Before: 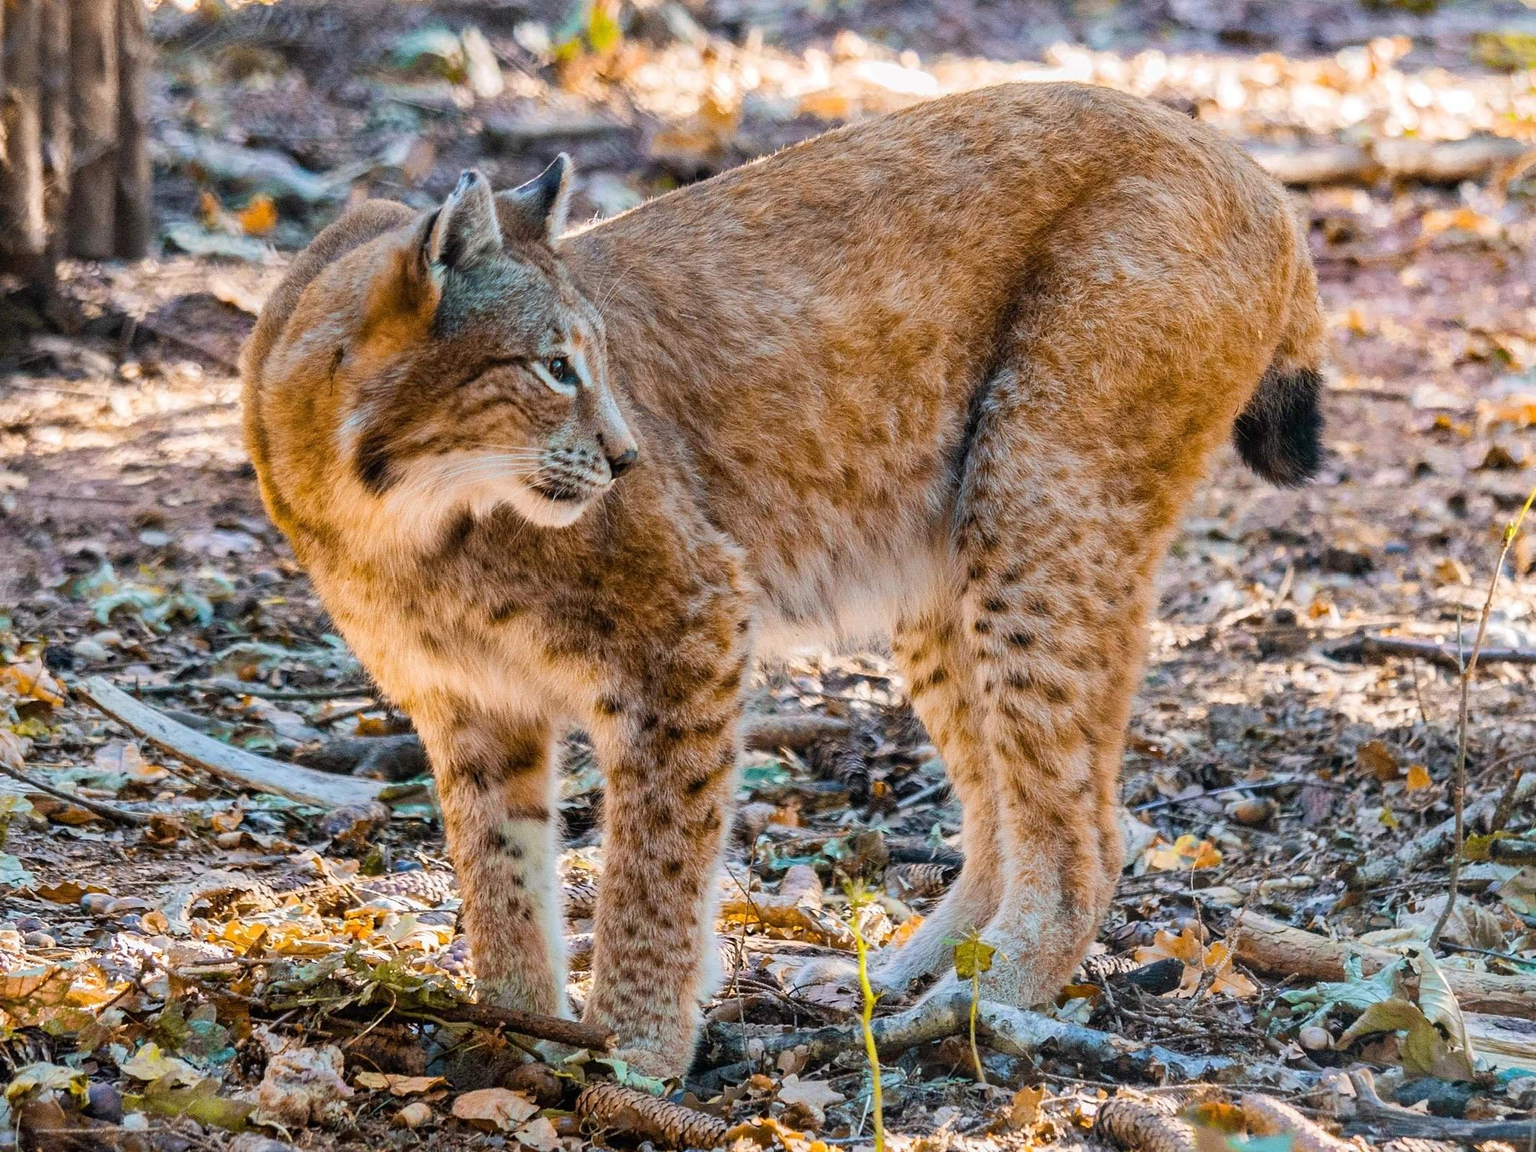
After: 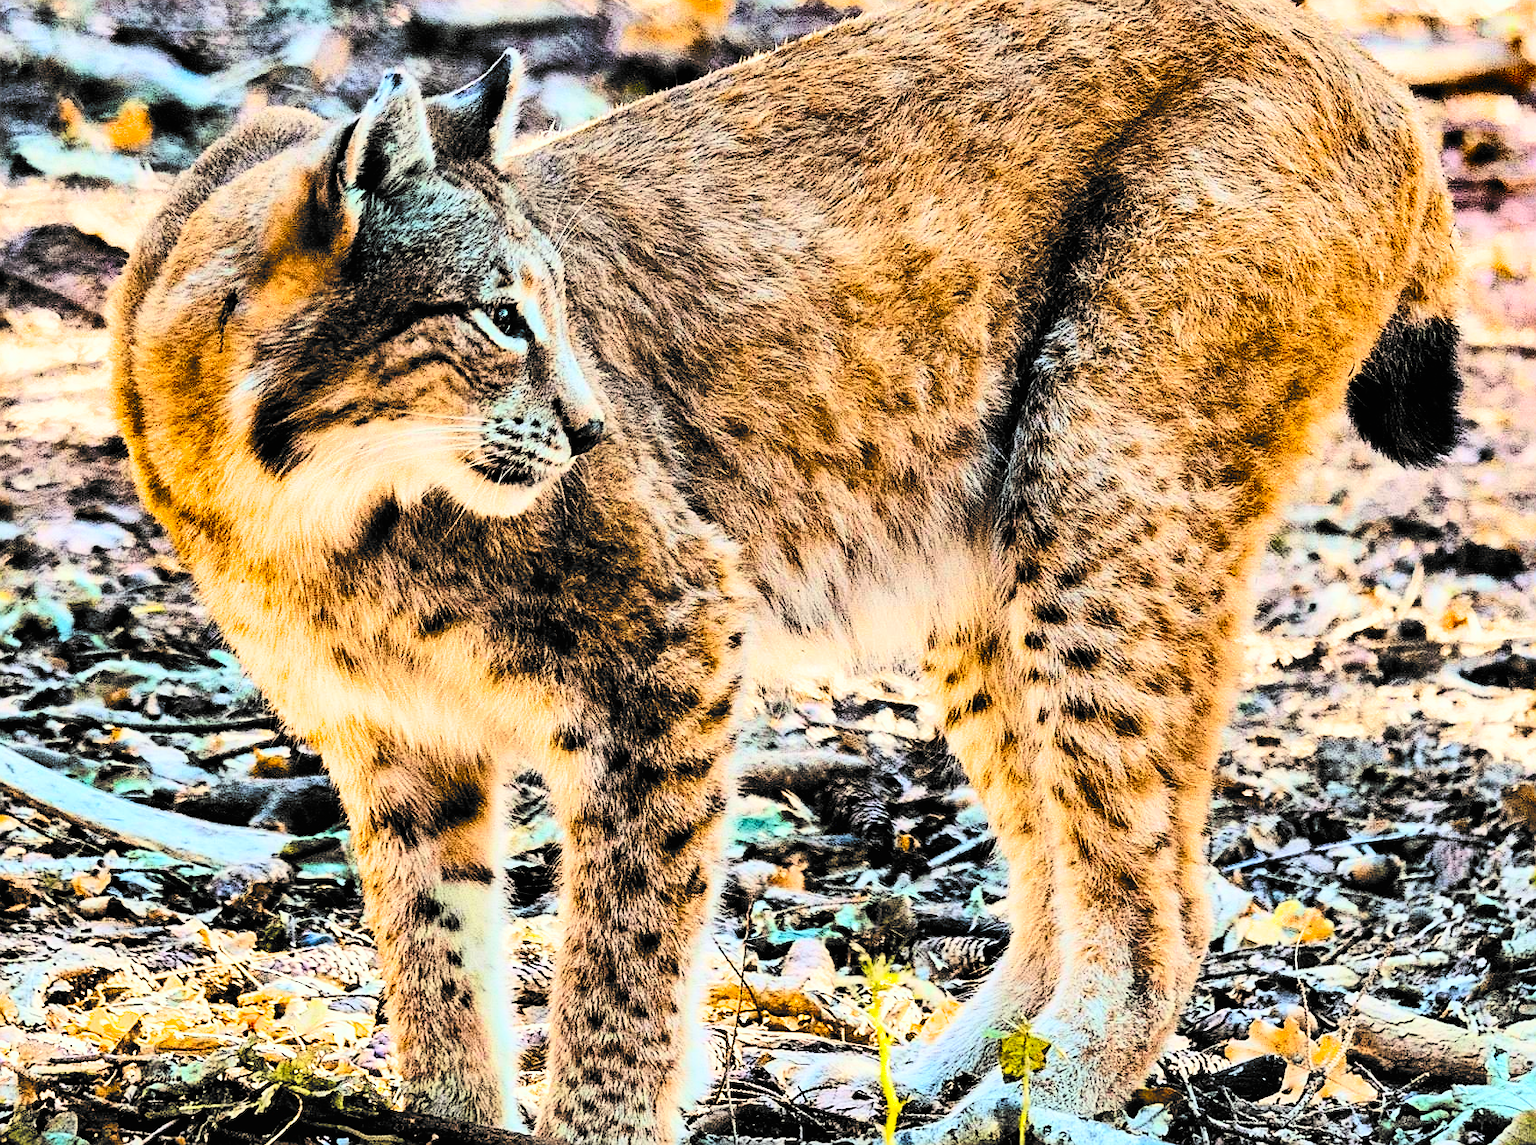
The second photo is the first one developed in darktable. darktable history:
shadows and highlights: radius 102.32, shadows 50.28, highlights -65.37, soften with gaussian
sharpen: on, module defaults
tone equalizer: -8 EV -0.74 EV, -7 EV -0.729 EV, -6 EV -0.637 EV, -5 EV -0.413 EV, -3 EV 0.368 EV, -2 EV 0.6 EV, -1 EV 0.676 EV, +0 EV 0.755 EV, edges refinement/feathering 500, mask exposure compensation -1.57 EV, preserve details no
contrast brightness saturation: contrast 0.239, brightness 0.262, saturation 0.38
crop and rotate: left 10.051%, top 9.949%, right 9.828%, bottom 10.399%
color correction: highlights a* -4.74, highlights b* 5.05, saturation 0.957
filmic rgb: black relative exposure -5.14 EV, white relative exposure 3.53 EV, hardness 3.18, contrast 1.409, highlights saturation mix -48.74%, color science v6 (2022)
